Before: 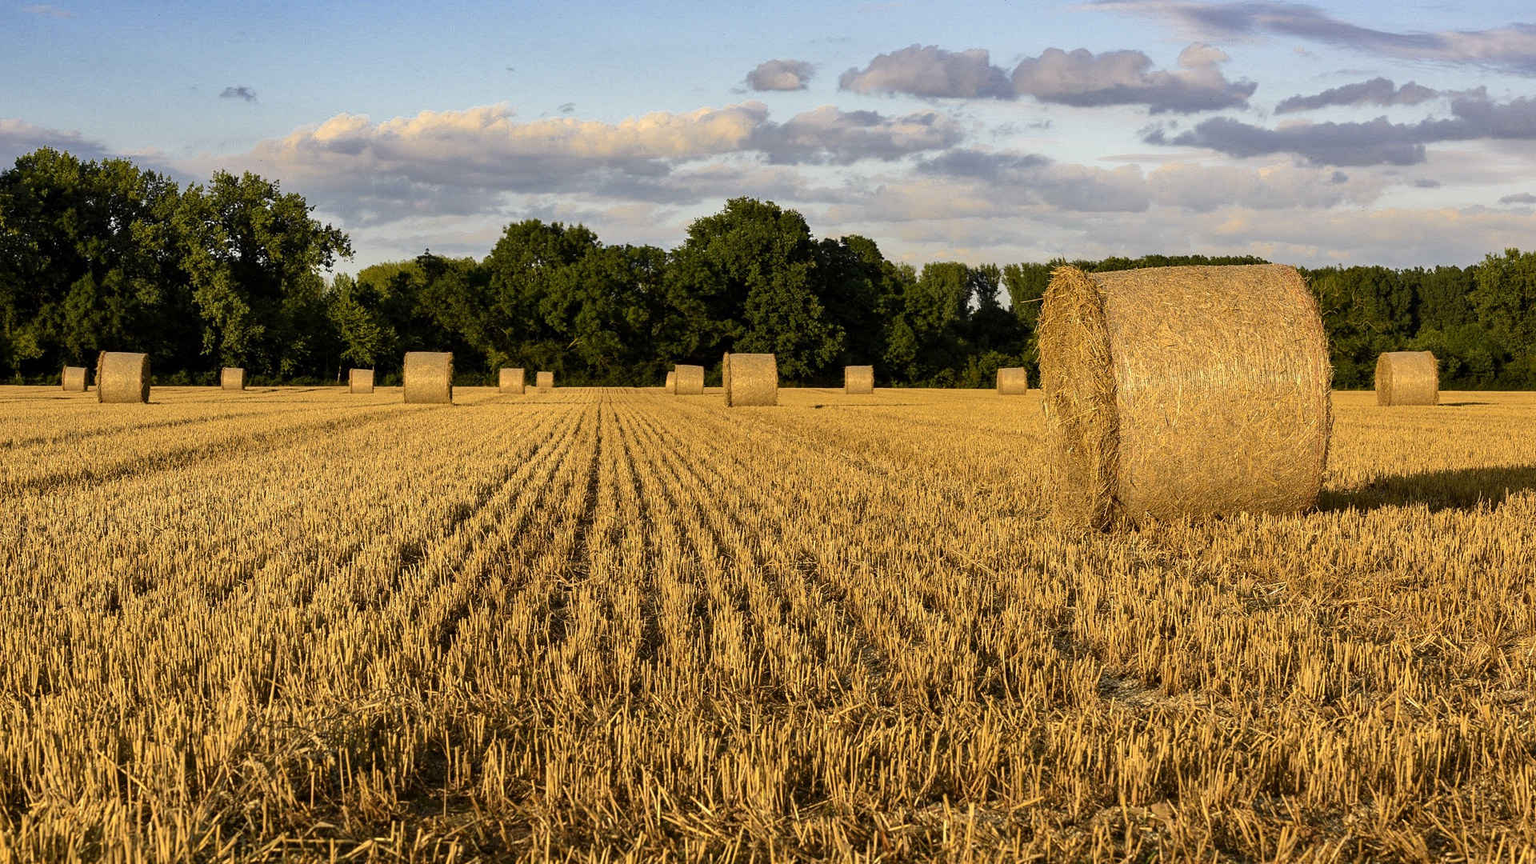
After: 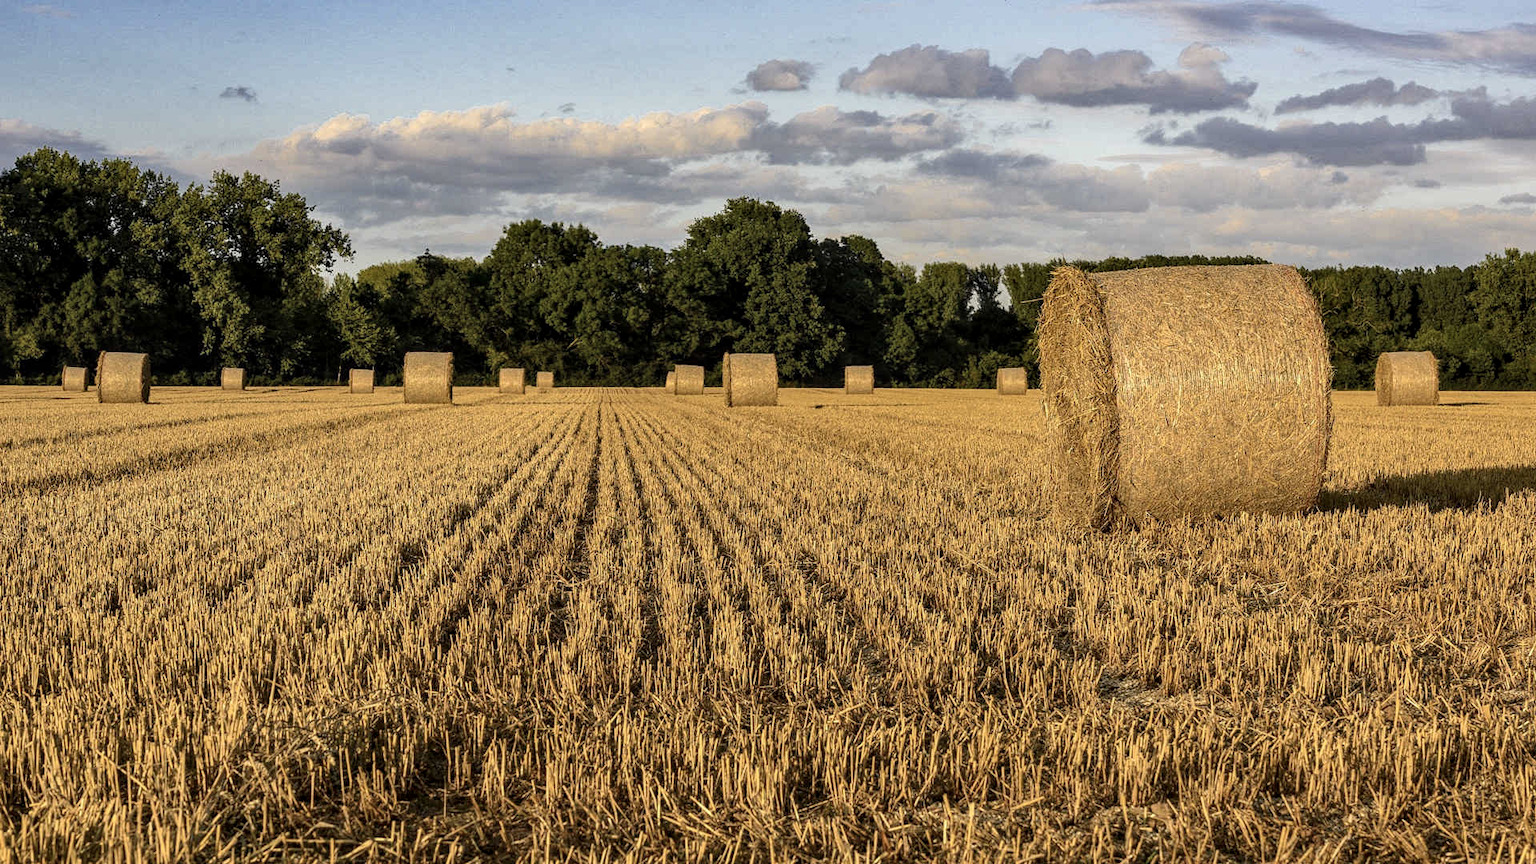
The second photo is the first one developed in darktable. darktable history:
color correction: highlights b* 0.067, saturation 0.826
local contrast: on, module defaults
